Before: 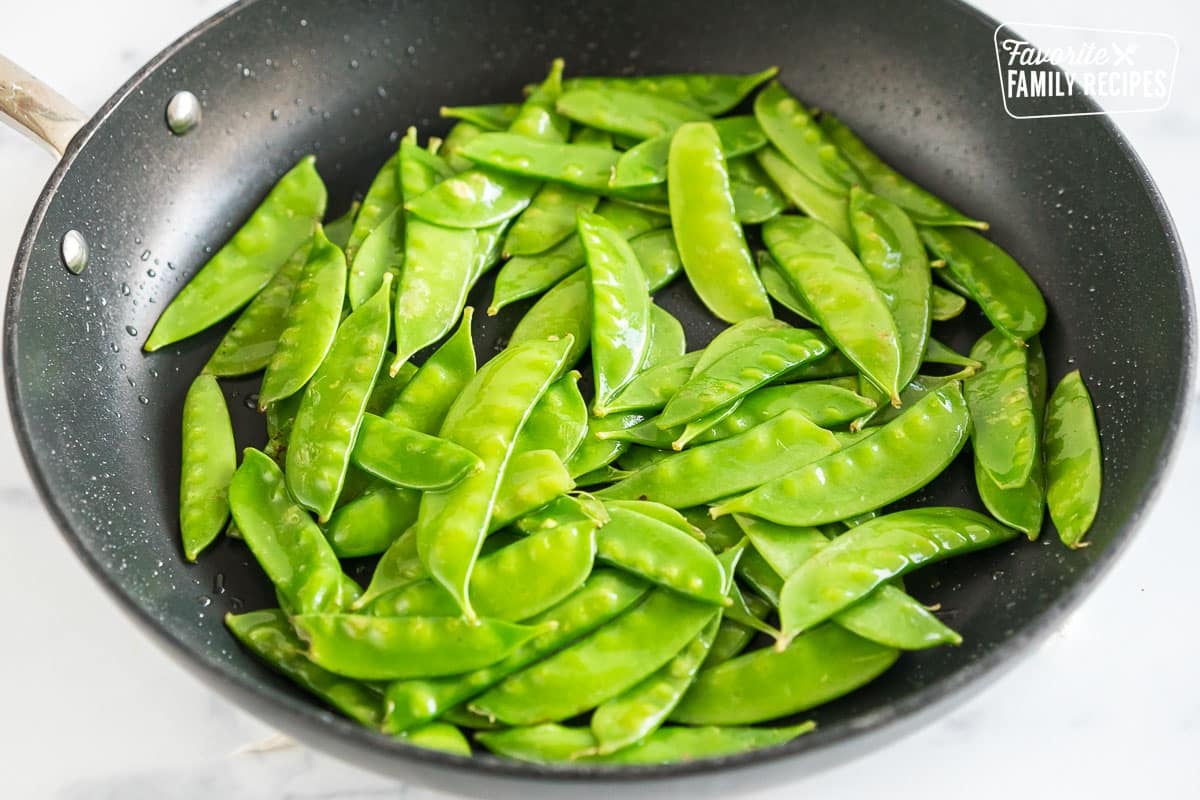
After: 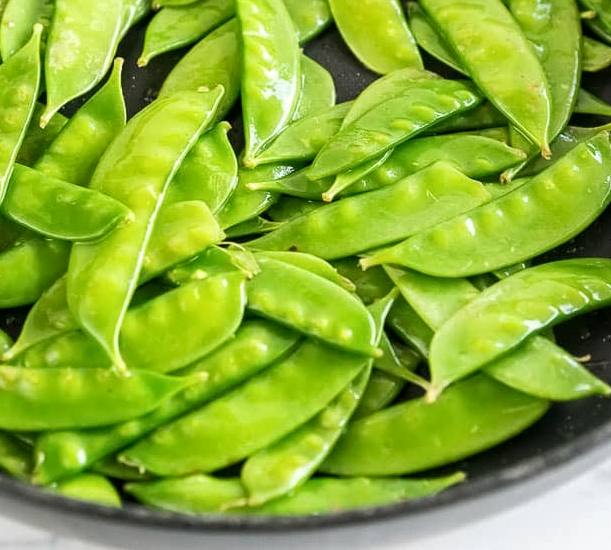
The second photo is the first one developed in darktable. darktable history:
crop and rotate: left 29.237%, top 31.152%, right 19.807%
local contrast: highlights 100%, shadows 100%, detail 120%, midtone range 0.2
contrast equalizer: y [[0.5 ×6], [0.5 ×6], [0.5 ×6], [0 ×6], [0, 0, 0, 0.581, 0.011, 0]]
